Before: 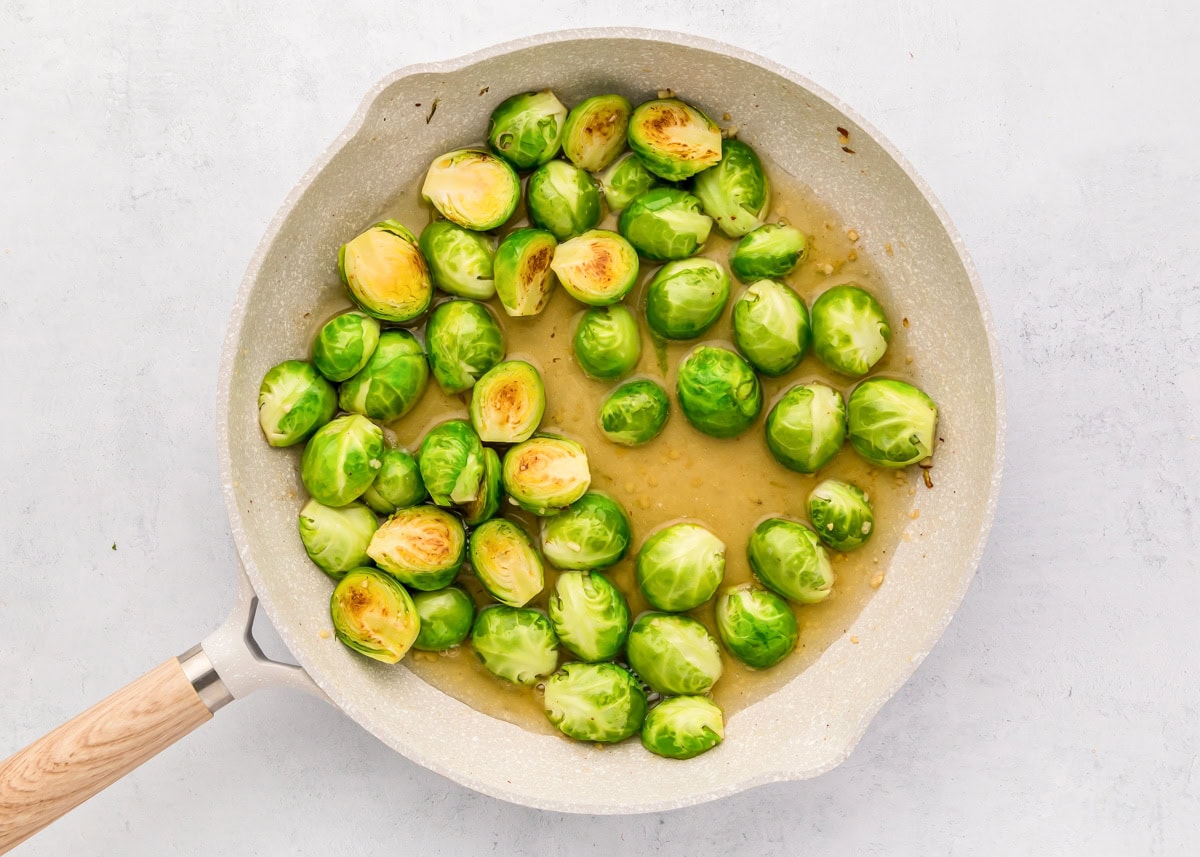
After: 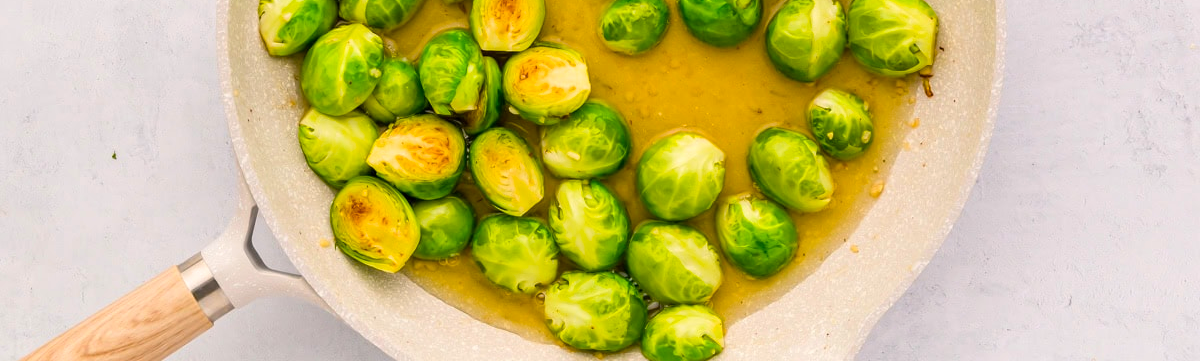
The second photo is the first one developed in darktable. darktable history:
crop: top 45.667%, bottom 12.127%
color balance rgb: power › hue 62.65°, highlights gain › luminance 1.11%, highlights gain › chroma 0.497%, highlights gain › hue 41.38°, perceptual saturation grading › global saturation 30.68%, global vibrance 11.293%
